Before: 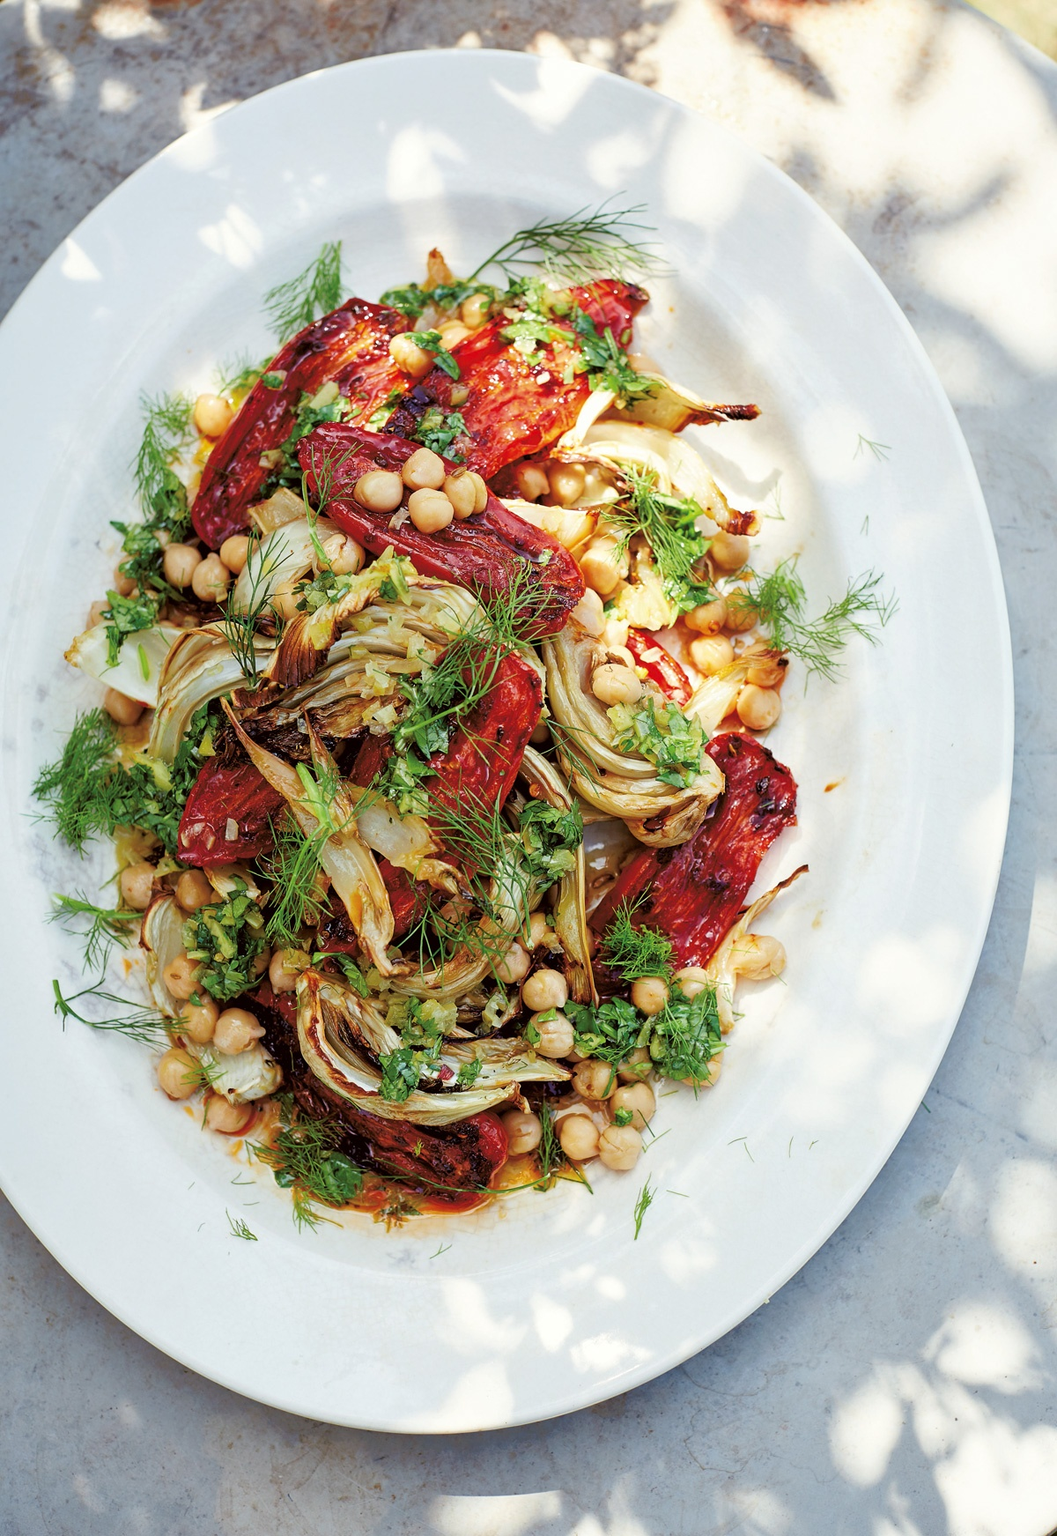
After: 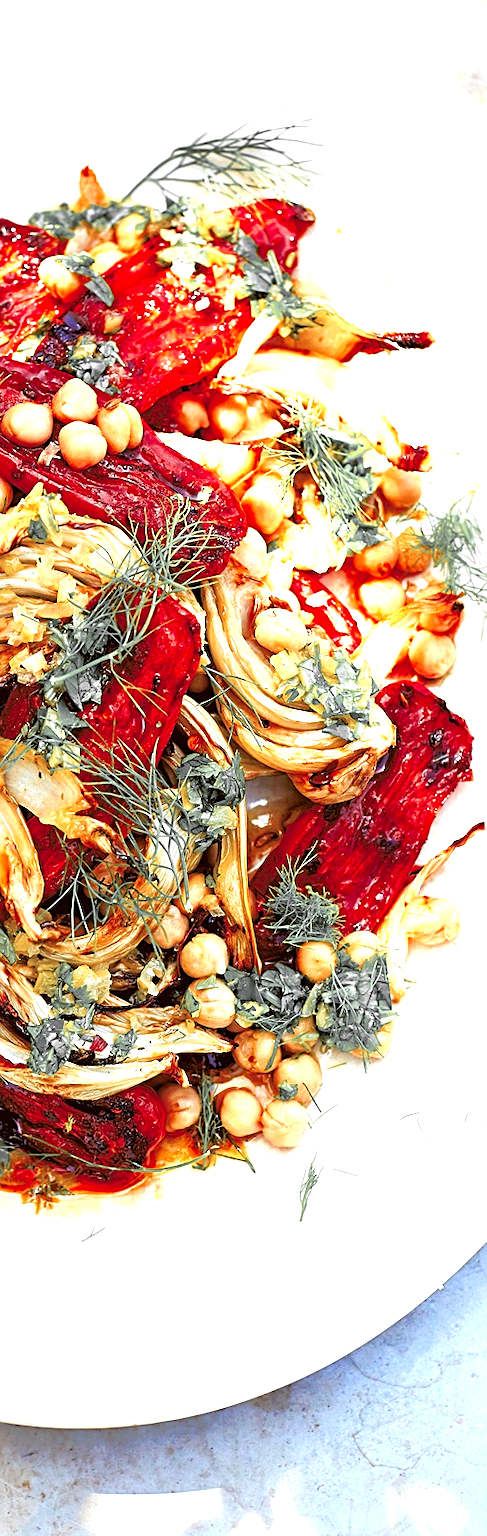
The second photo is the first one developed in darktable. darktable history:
crop: left 33.452%, top 6.025%, right 23.155%
exposure: black level correction 0, exposure 1.1 EV, compensate exposure bias true, compensate highlight preservation false
tone equalizer: on, module defaults
color zones: curves: ch0 [(0, 0.363) (0.128, 0.373) (0.25, 0.5) (0.402, 0.407) (0.521, 0.525) (0.63, 0.559) (0.729, 0.662) (0.867, 0.471)]; ch1 [(0, 0.515) (0.136, 0.618) (0.25, 0.5) (0.378, 0) (0.516, 0) (0.622, 0.593) (0.737, 0.819) (0.87, 0.593)]; ch2 [(0, 0.529) (0.128, 0.471) (0.282, 0.451) (0.386, 0.662) (0.516, 0.525) (0.633, 0.554) (0.75, 0.62) (0.875, 0.441)]
sharpen: on, module defaults
rotate and perspective: automatic cropping original format, crop left 0, crop top 0
white balance: red 1, blue 1
